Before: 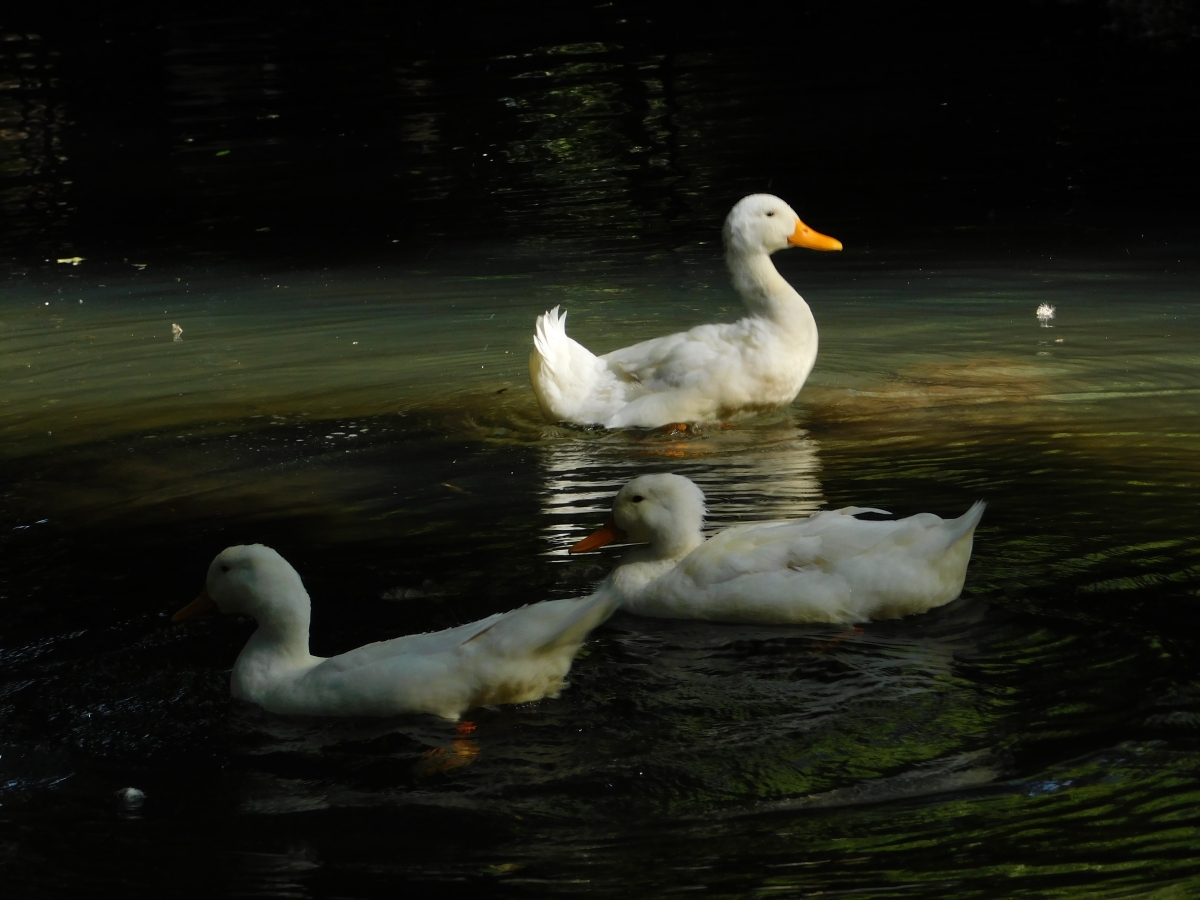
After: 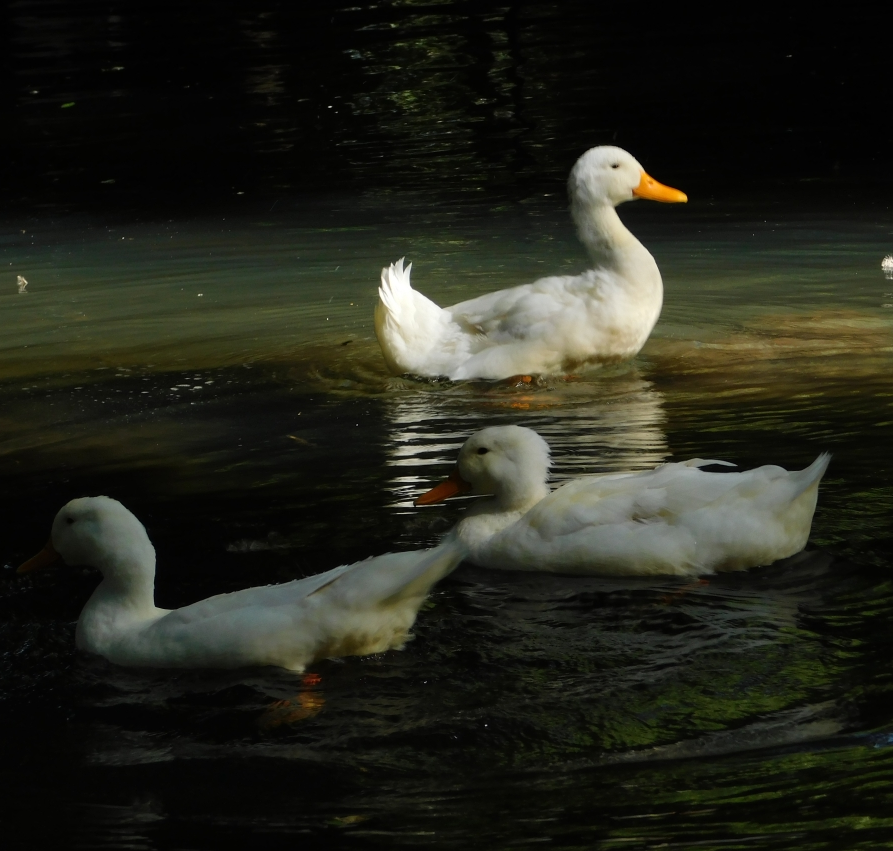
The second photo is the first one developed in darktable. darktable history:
crop and rotate: left 12.954%, top 5.42%, right 12.552%
